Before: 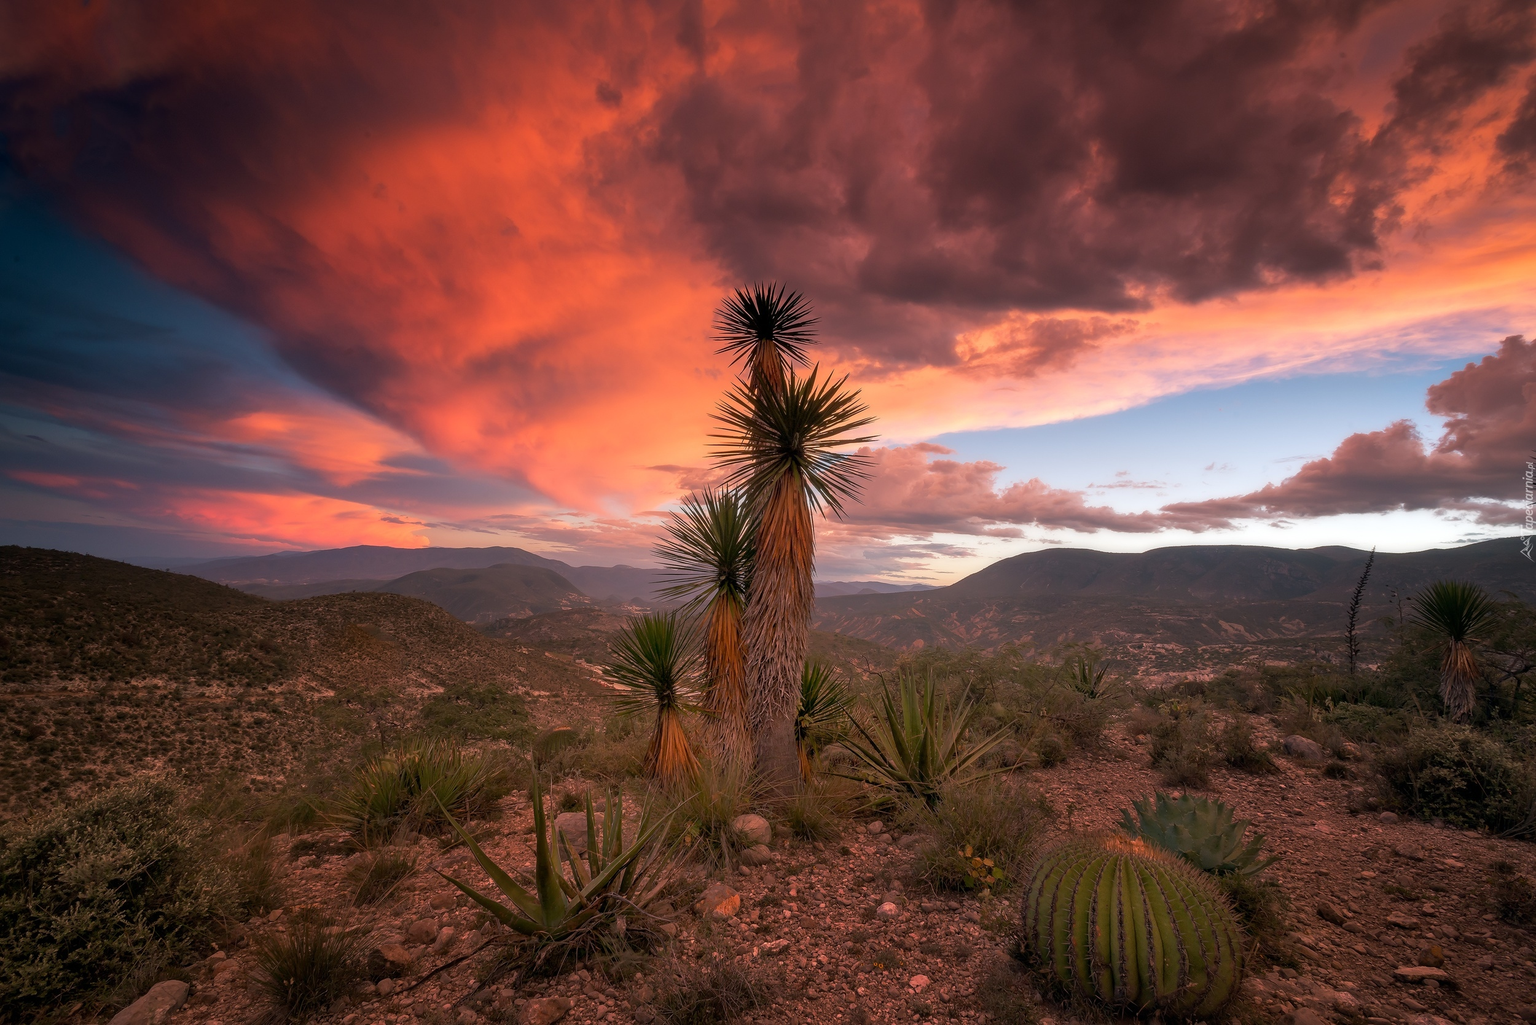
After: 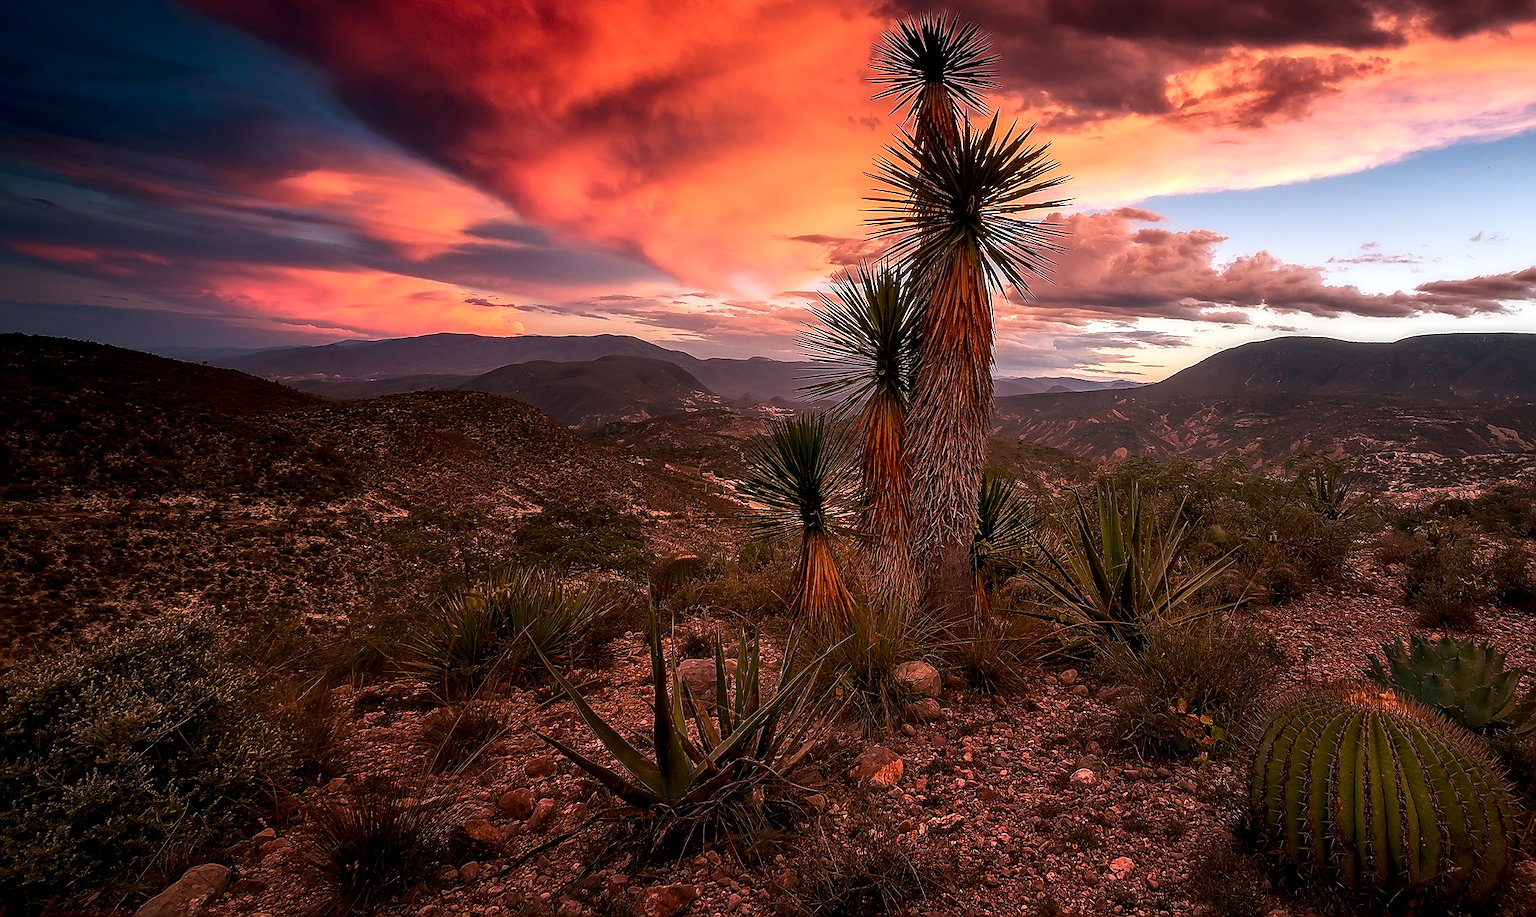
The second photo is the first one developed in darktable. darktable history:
contrast brightness saturation: contrast 0.191, brightness -0.104, saturation 0.207
sharpen: radius 1.386, amount 1.233, threshold 0.669
crop: top 26.653%, right 18.024%
local contrast: detail 150%
